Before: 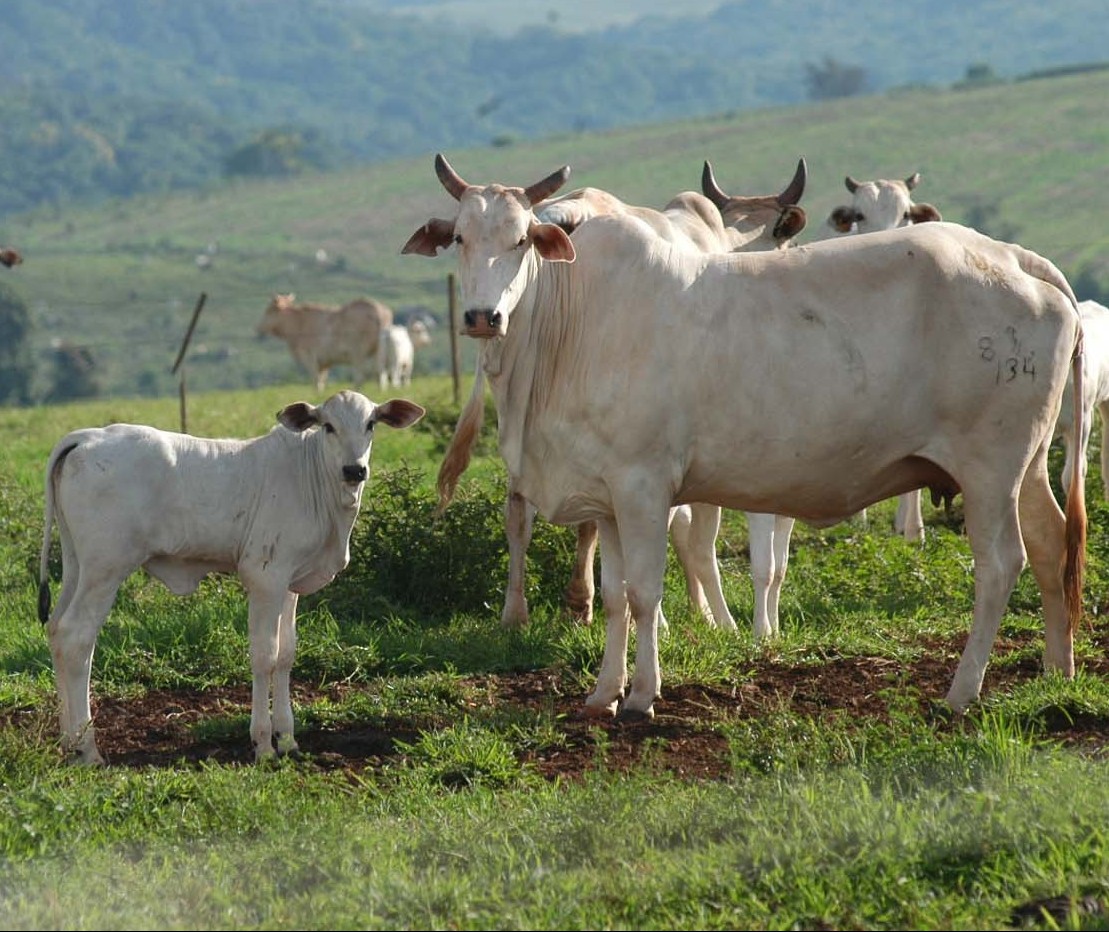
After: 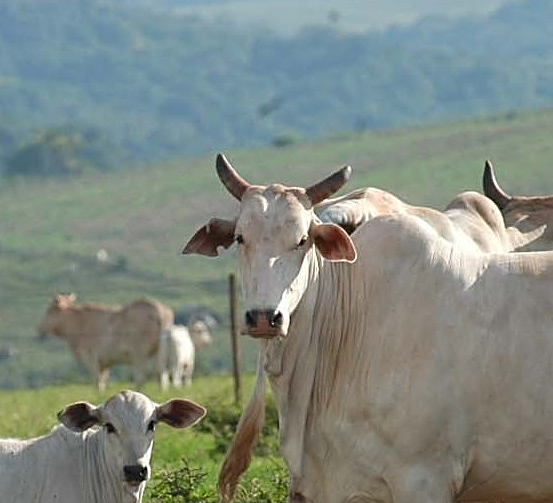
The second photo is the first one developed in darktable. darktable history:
sharpen: on, module defaults
crop: left 19.798%, right 30.262%, bottom 45.997%
